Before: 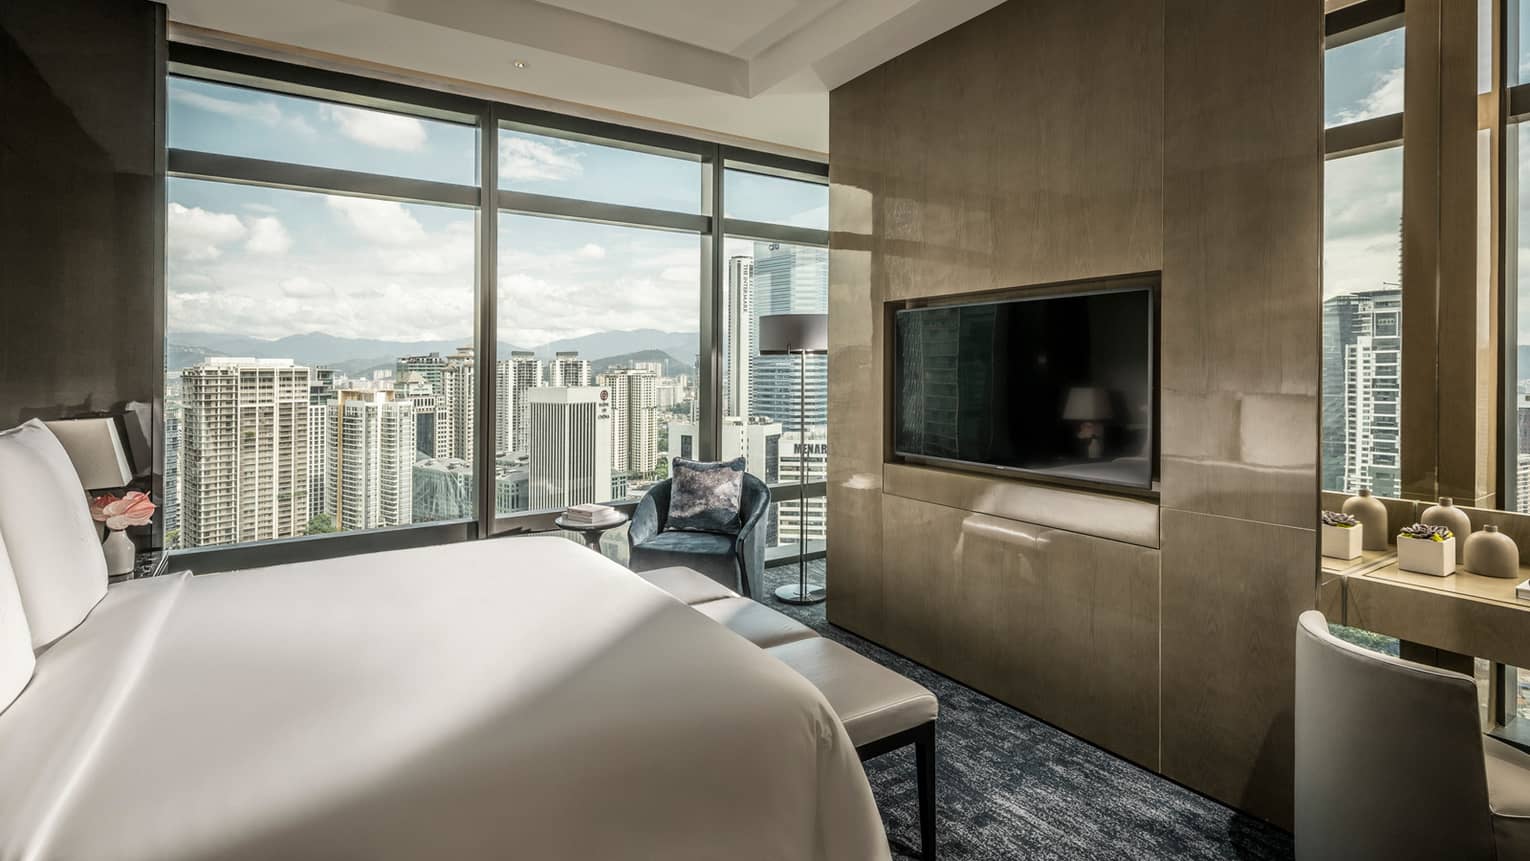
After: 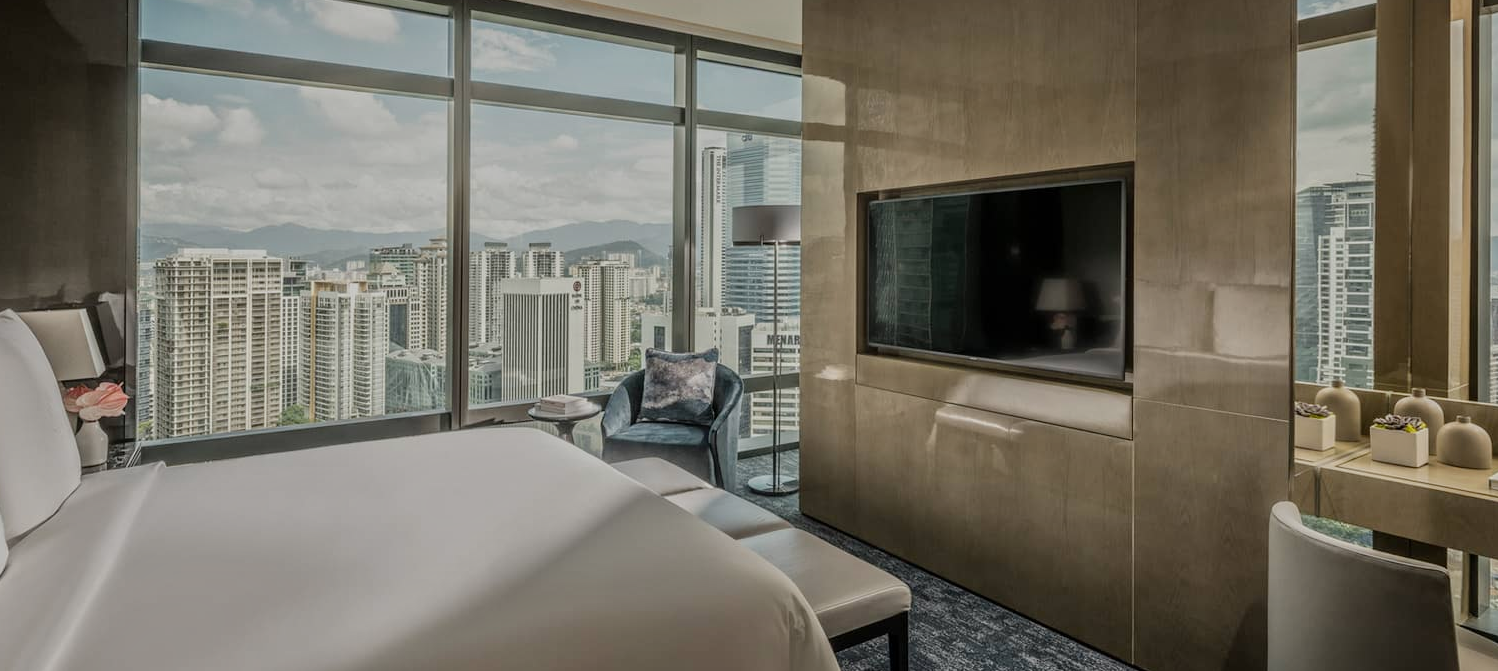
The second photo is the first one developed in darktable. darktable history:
crop and rotate: left 1.814%, top 12.818%, right 0.25%, bottom 9.225%
tone equalizer: -8 EV -0.002 EV, -7 EV 0.005 EV, -6 EV -0.008 EV, -5 EV 0.007 EV, -4 EV -0.042 EV, -3 EV -0.233 EV, -2 EV -0.662 EV, -1 EV -0.983 EV, +0 EV -0.969 EV, smoothing diameter 2%, edges refinement/feathering 20, mask exposure compensation -1.57 EV, filter diffusion 5
